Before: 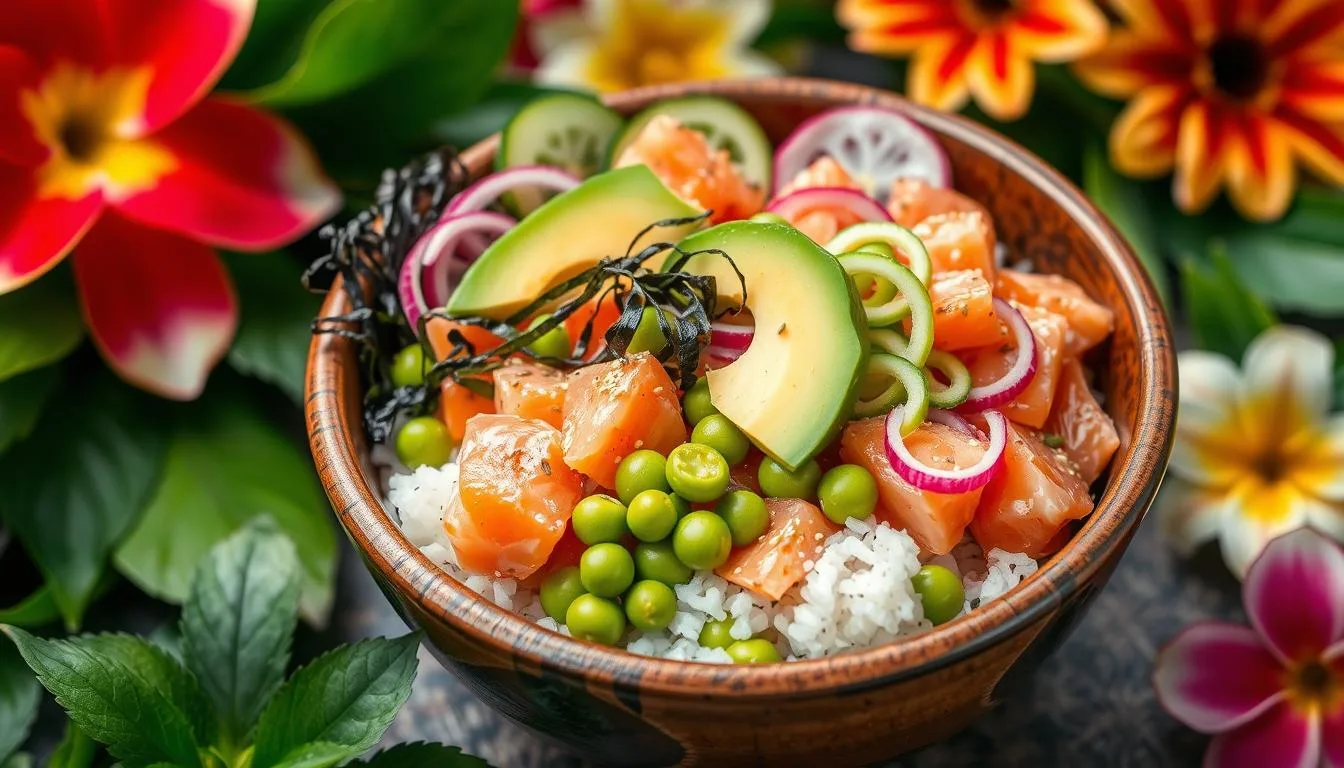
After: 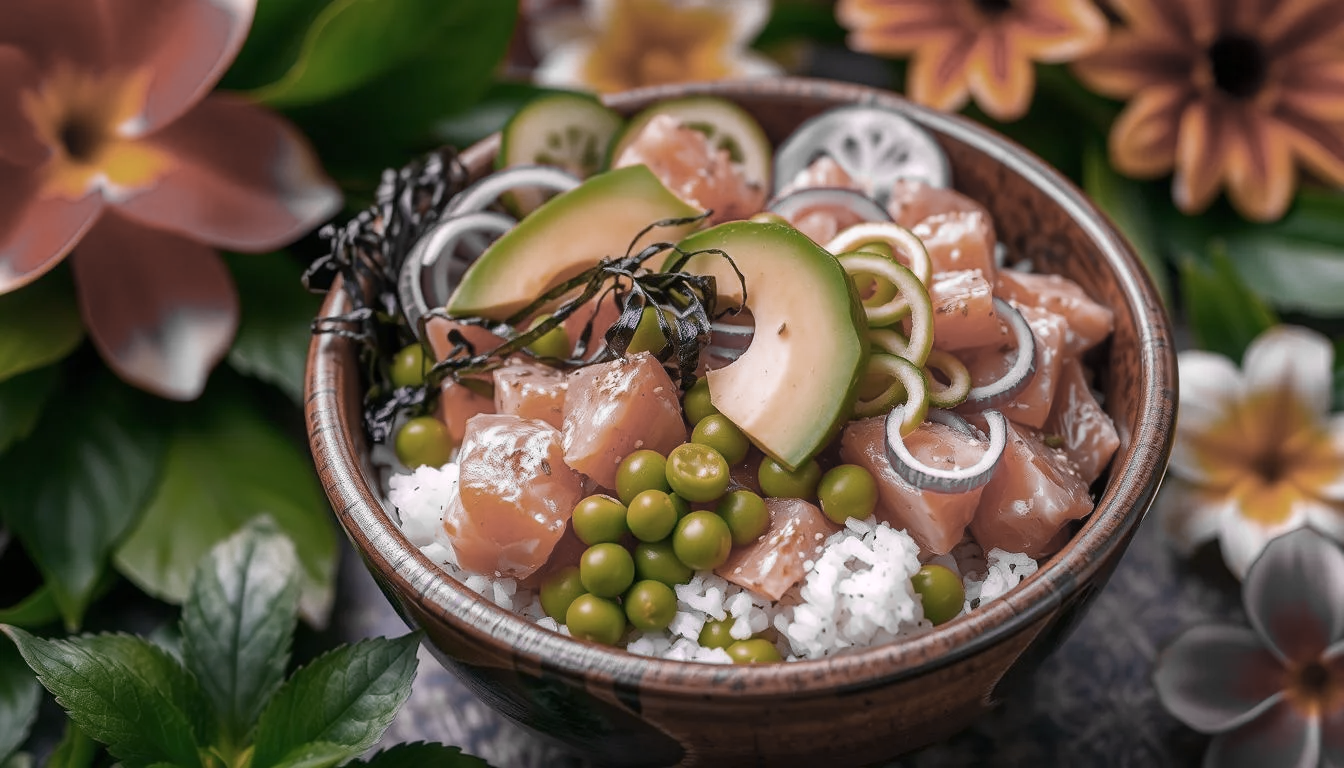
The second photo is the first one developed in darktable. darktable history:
color correction: highlights a* 19.5, highlights b* -11.53, saturation 1.69
color zones: curves: ch0 [(0, 0.487) (0.241, 0.395) (0.434, 0.373) (0.658, 0.412) (0.838, 0.487)]; ch1 [(0, 0) (0.053, 0.053) (0.211, 0.202) (0.579, 0.259) (0.781, 0.241)]
